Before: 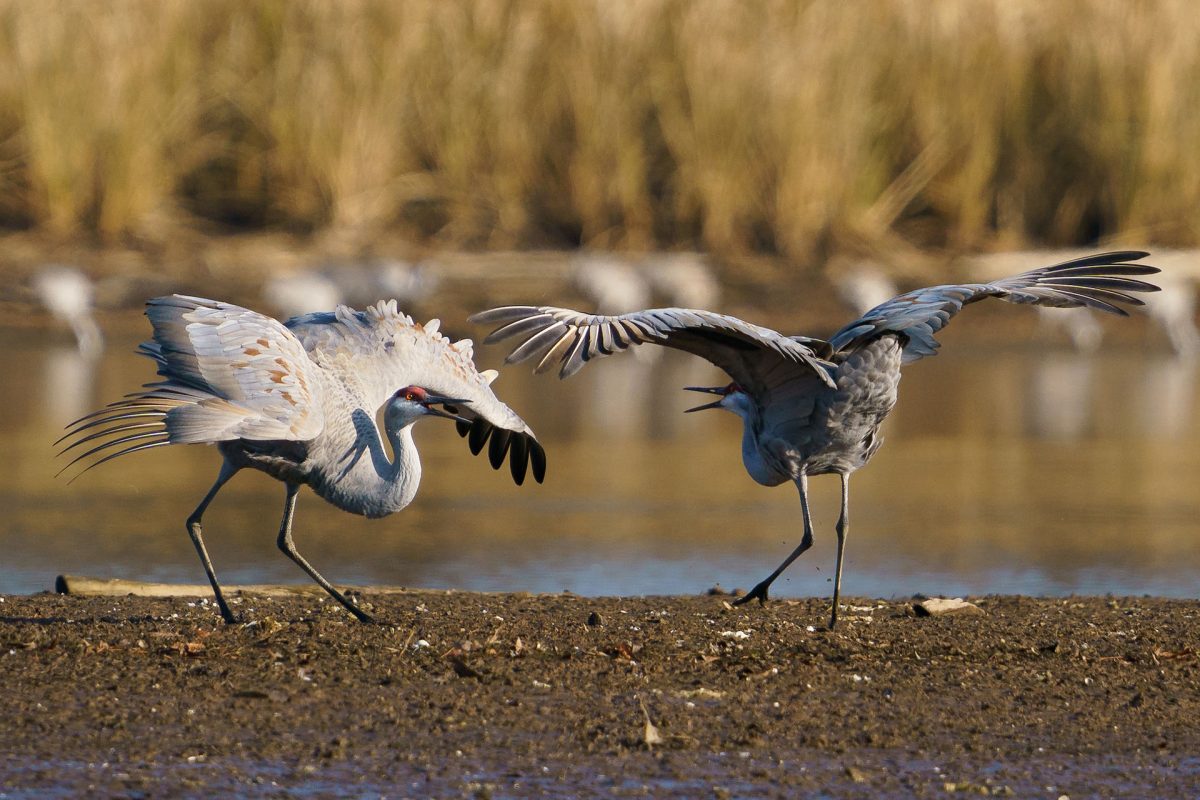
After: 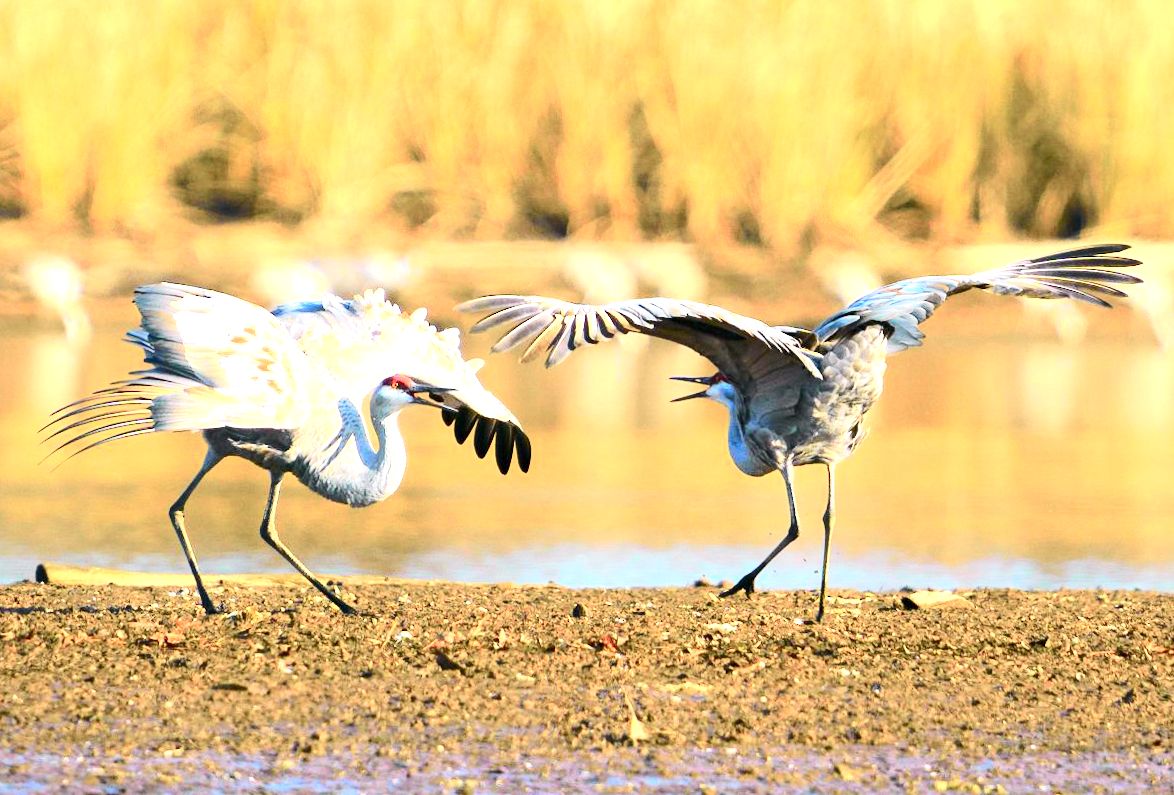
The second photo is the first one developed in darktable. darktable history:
rotate and perspective: rotation 0.226°, lens shift (vertical) -0.042, crop left 0.023, crop right 0.982, crop top 0.006, crop bottom 0.994
exposure: black level correction 0, exposure 1.741 EV, compensate exposure bias true, compensate highlight preservation false
contrast brightness saturation: contrast 0.23, brightness 0.1, saturation 0.29
tone curve: curves: ch0 [(0, 0) (0.037, 0.011) (0.131, 0.108) (0.279, 0.279) (0.476, 0.554) (0.617, 0.693) (0.704, 0.77) (0.813, 0.852) (0.916, 0.924) (1, 0.993)]; ch1 [(0, 0) (0.318, 0.278) (0.444, 0.427) (0.493, 0.492) (0.508, 0.502) (0.534, 0.529) (0.562, 0.563) (0.626, 0.662) (0.746, 0.764) (1, 1)]; ch2 [(0, 0) (0.316, 0.292) (0.381, 0.37) (0.423, 0.448) (0.476, 0.492) (0.502, 0.498) (0.522, 0.518) (0.533, 0.532) (0.586, 0.631) (0.634, 0.663) (0.7, 0.7) (0.861, 0.808) (1, 0.951)], color space Lab, independent channels, preserve colors none
